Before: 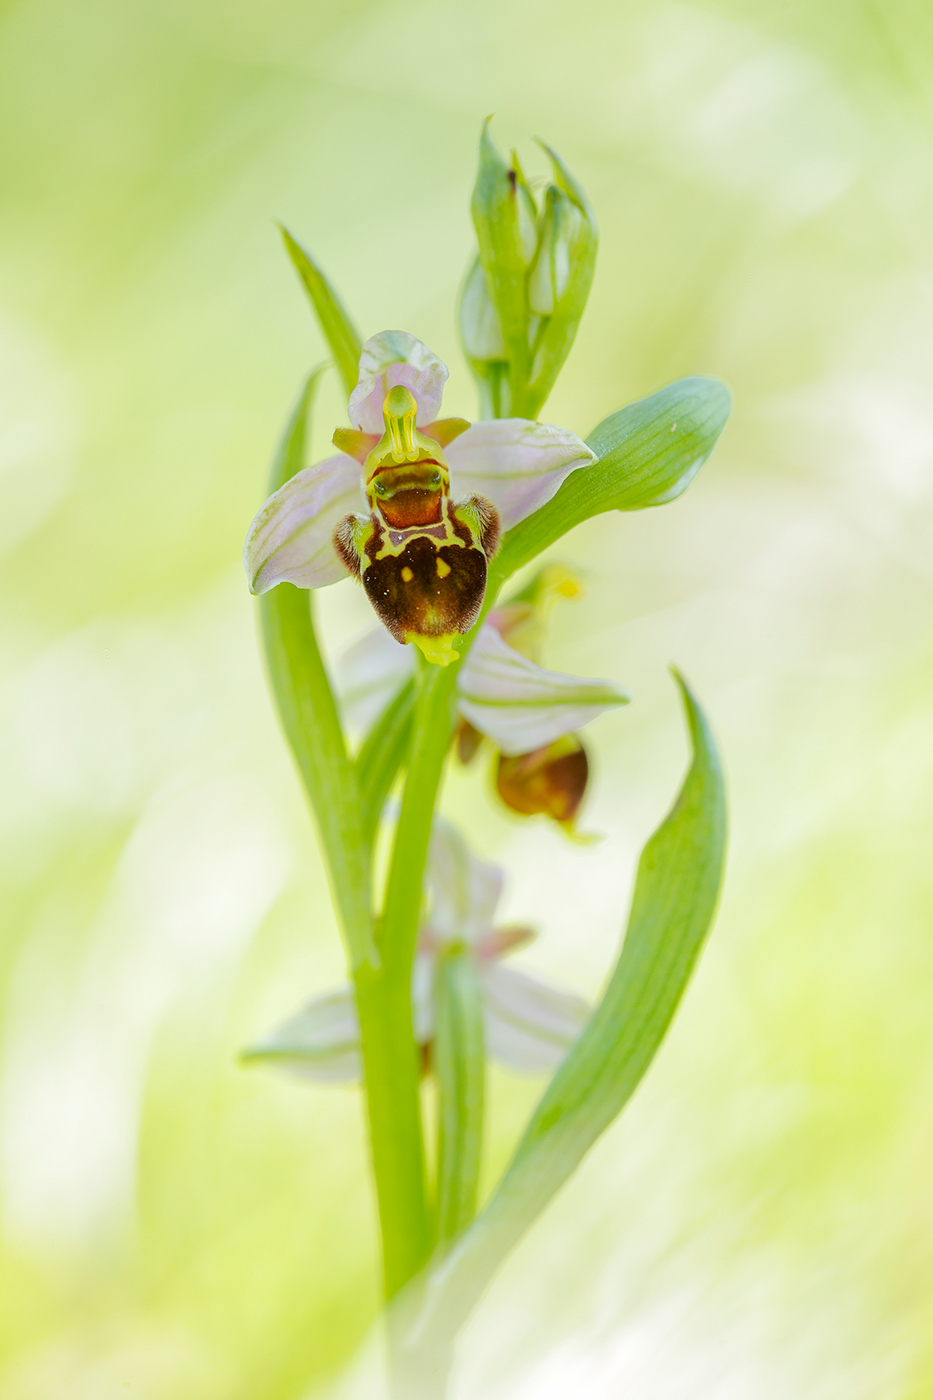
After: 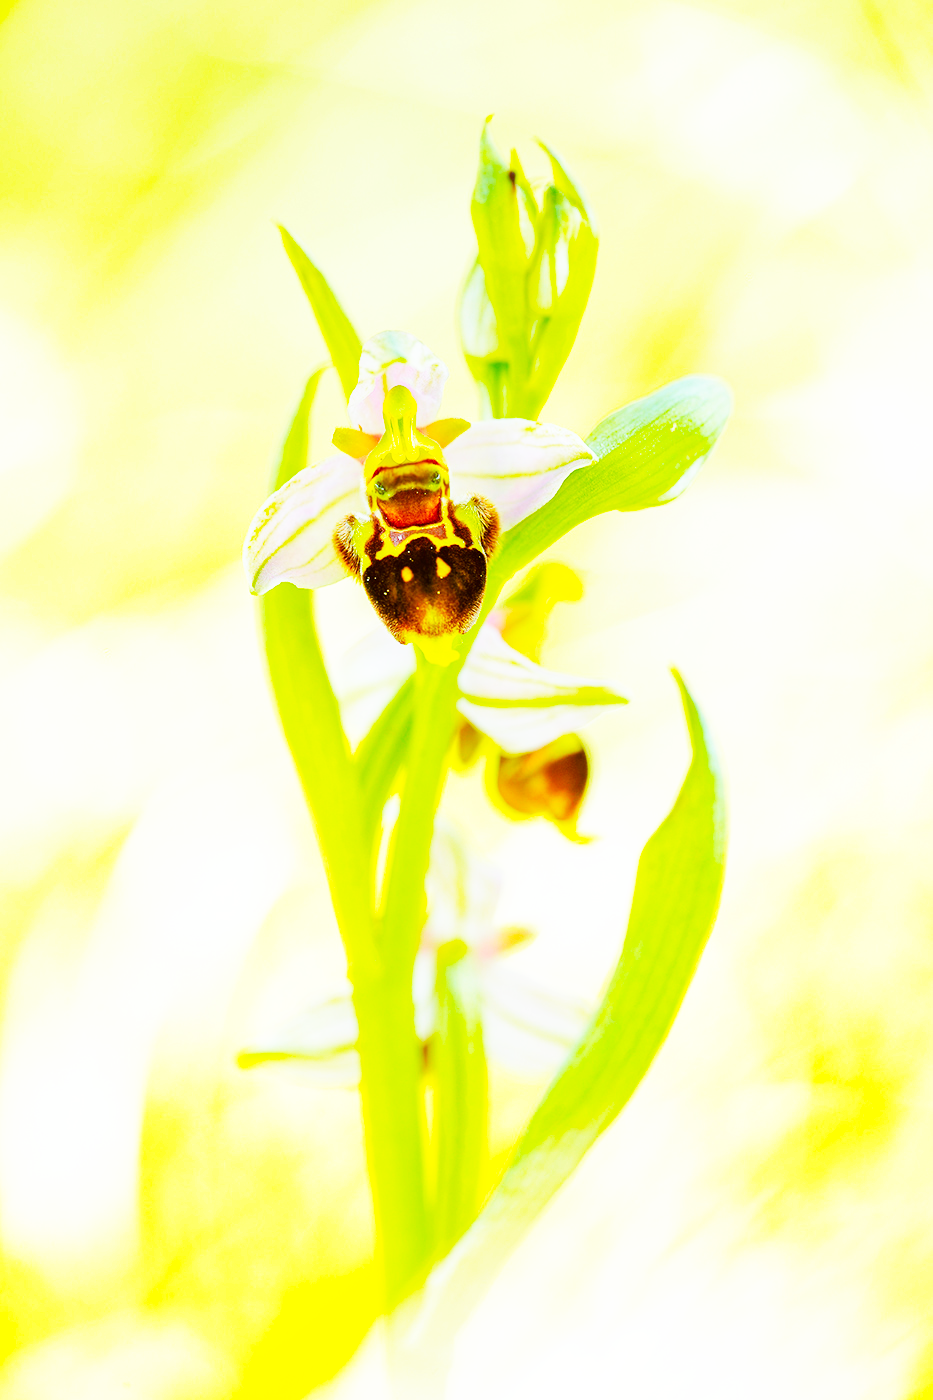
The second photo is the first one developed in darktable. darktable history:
base curve: curves: ch0 [(0, 0) (0.007, 0.004) (0.027, 0.03) (0.046, 0.07) (0.207, 0.54) (0.442, 0.872) (0.673, 0.972) (1, 1)], preserve colors none
color balance rgb: linear chroma grading › global chroma 15%, perceptual saturation grading › global saturation 30%
